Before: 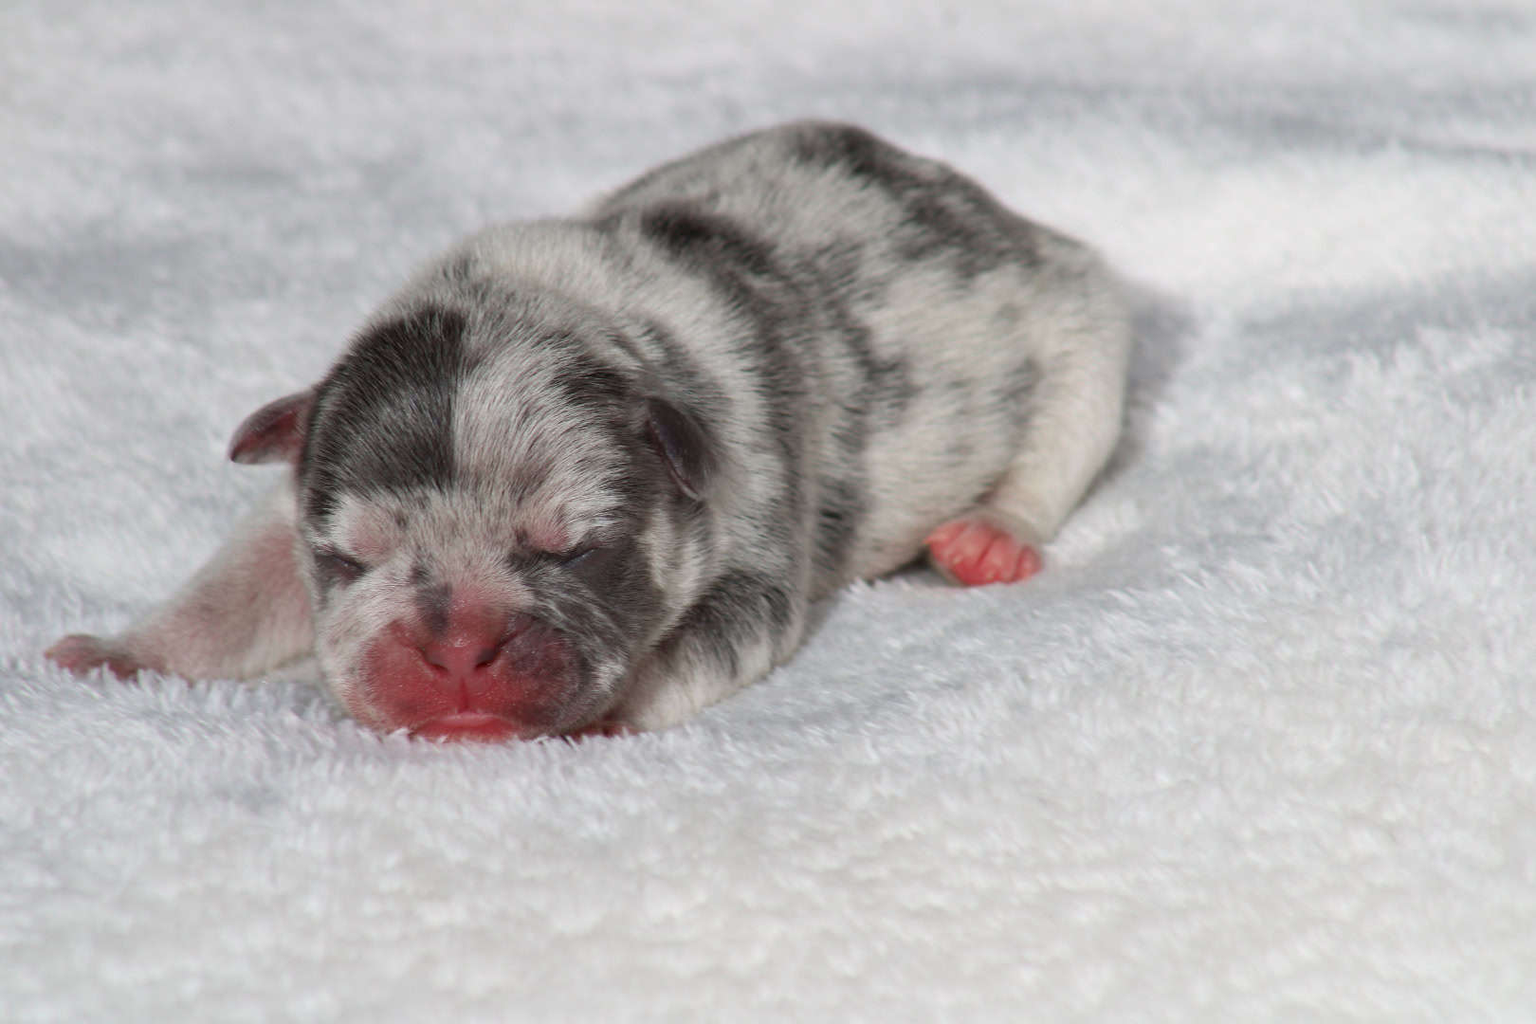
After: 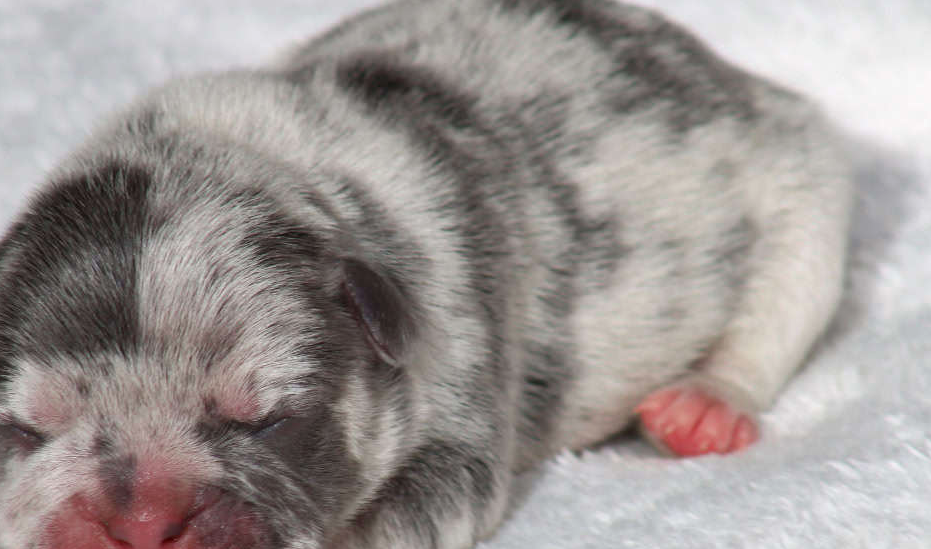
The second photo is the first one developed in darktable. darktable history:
exposure: exposure 0.211 EV, compensate highlight preservation false
crop: left 20.991%, top 14.994%, right 21.509%, bottom 34.155%
